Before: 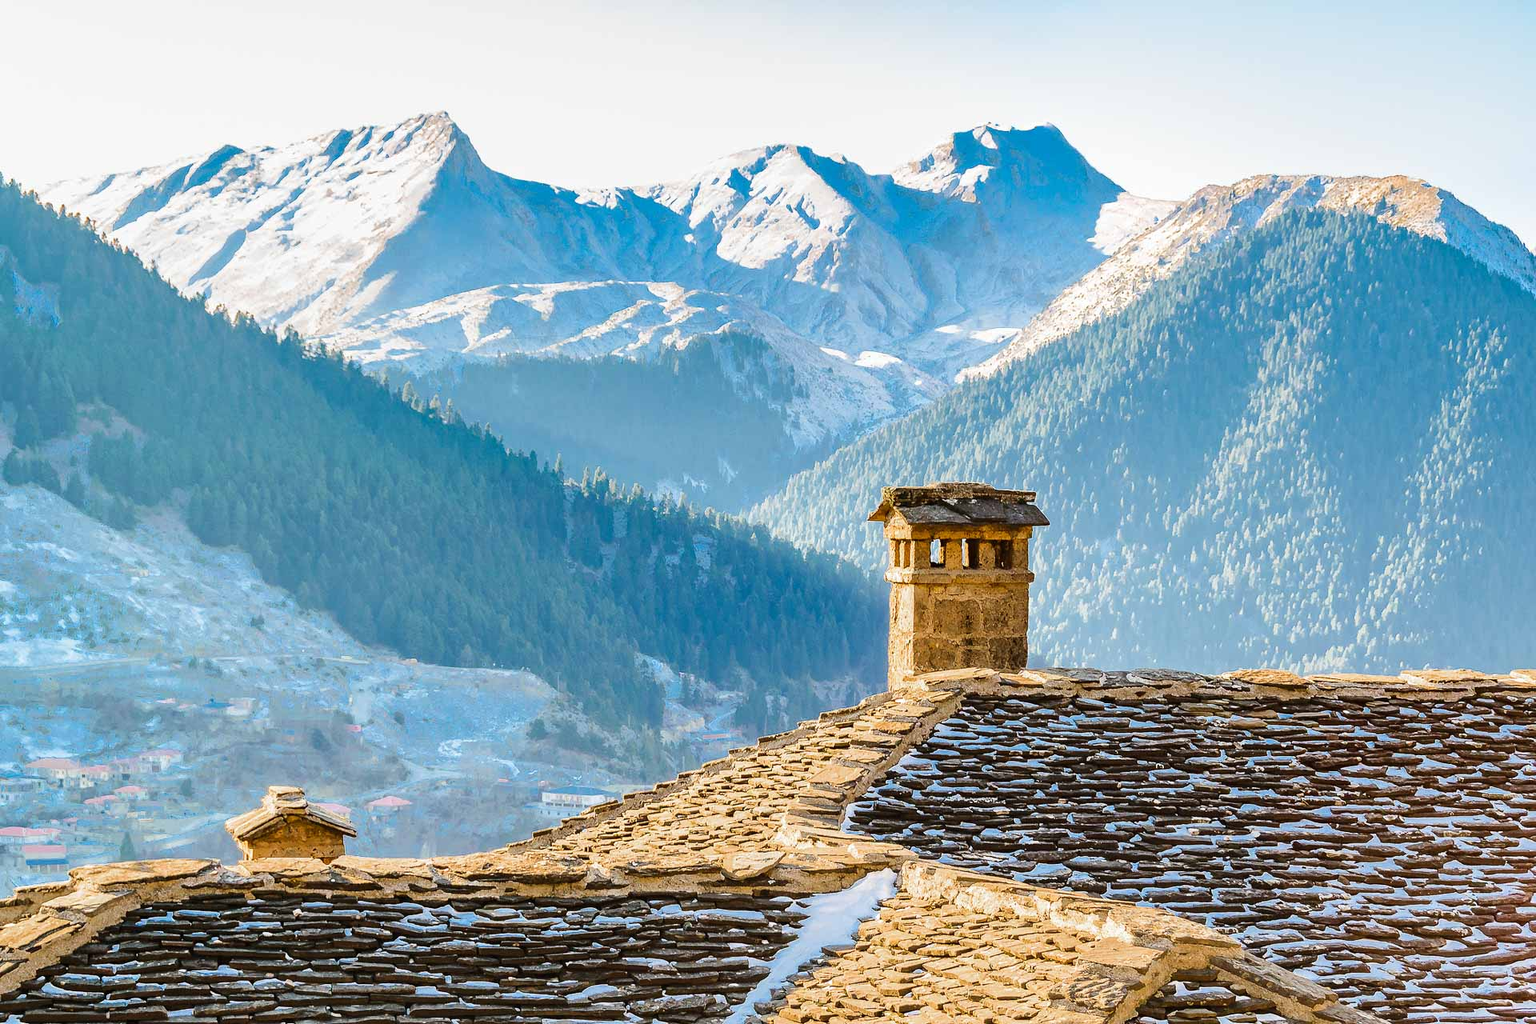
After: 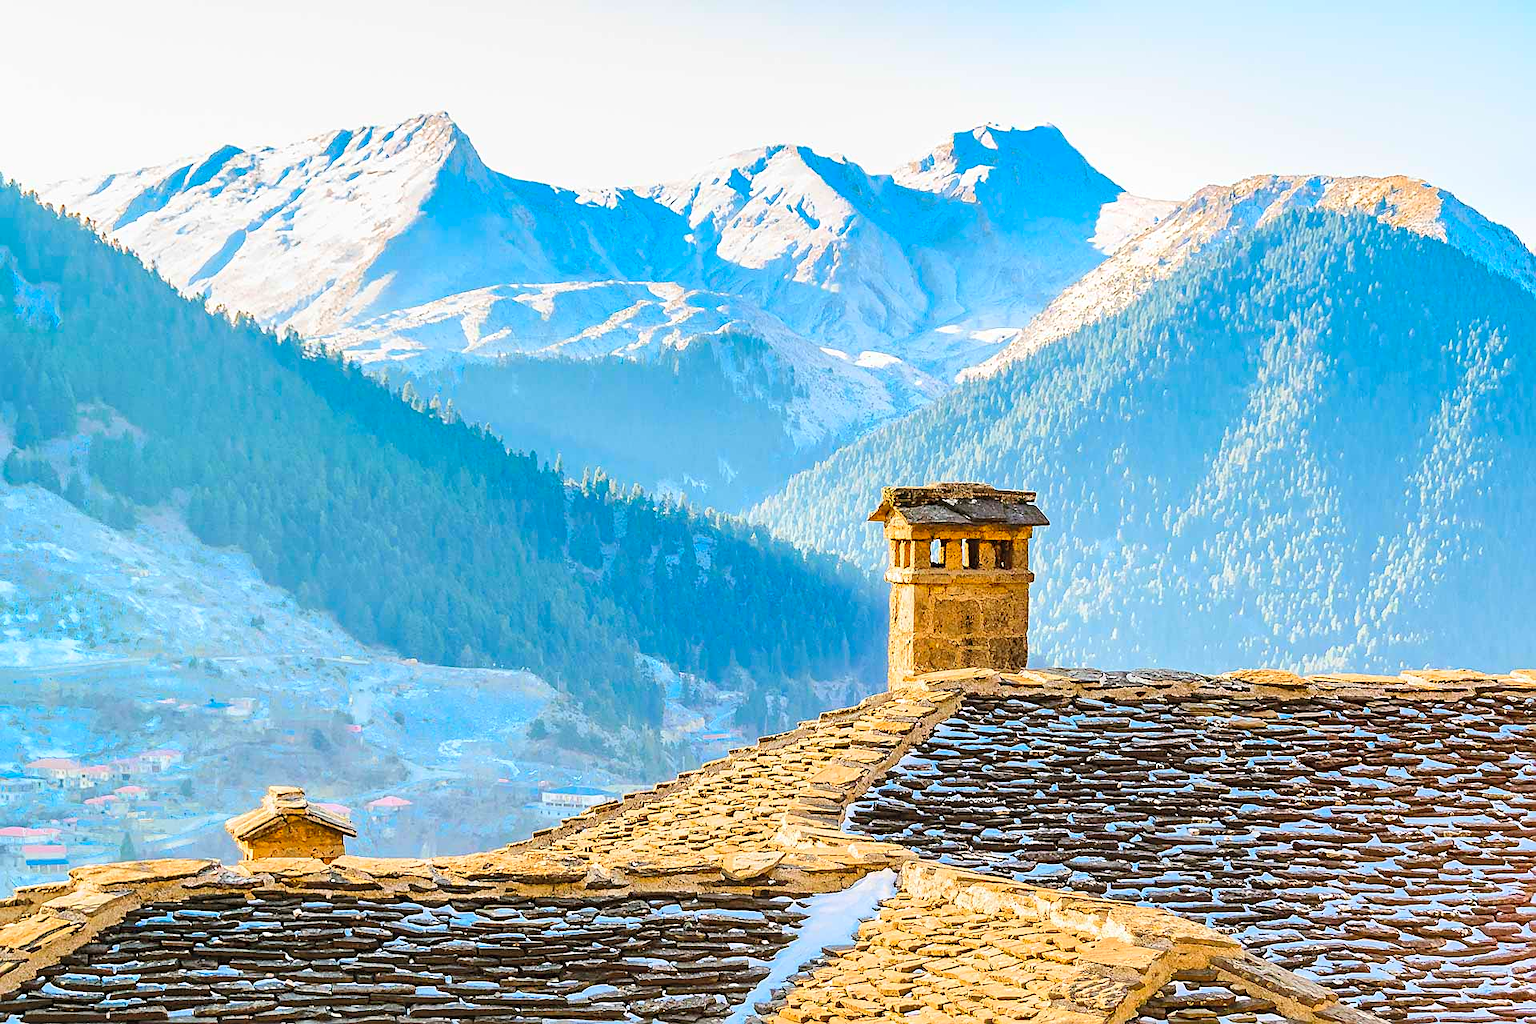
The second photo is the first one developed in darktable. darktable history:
contrast brightness saturation: contrast 0.07, brightness 0.18, saturation 0.4
sharpen: on, module defaults
